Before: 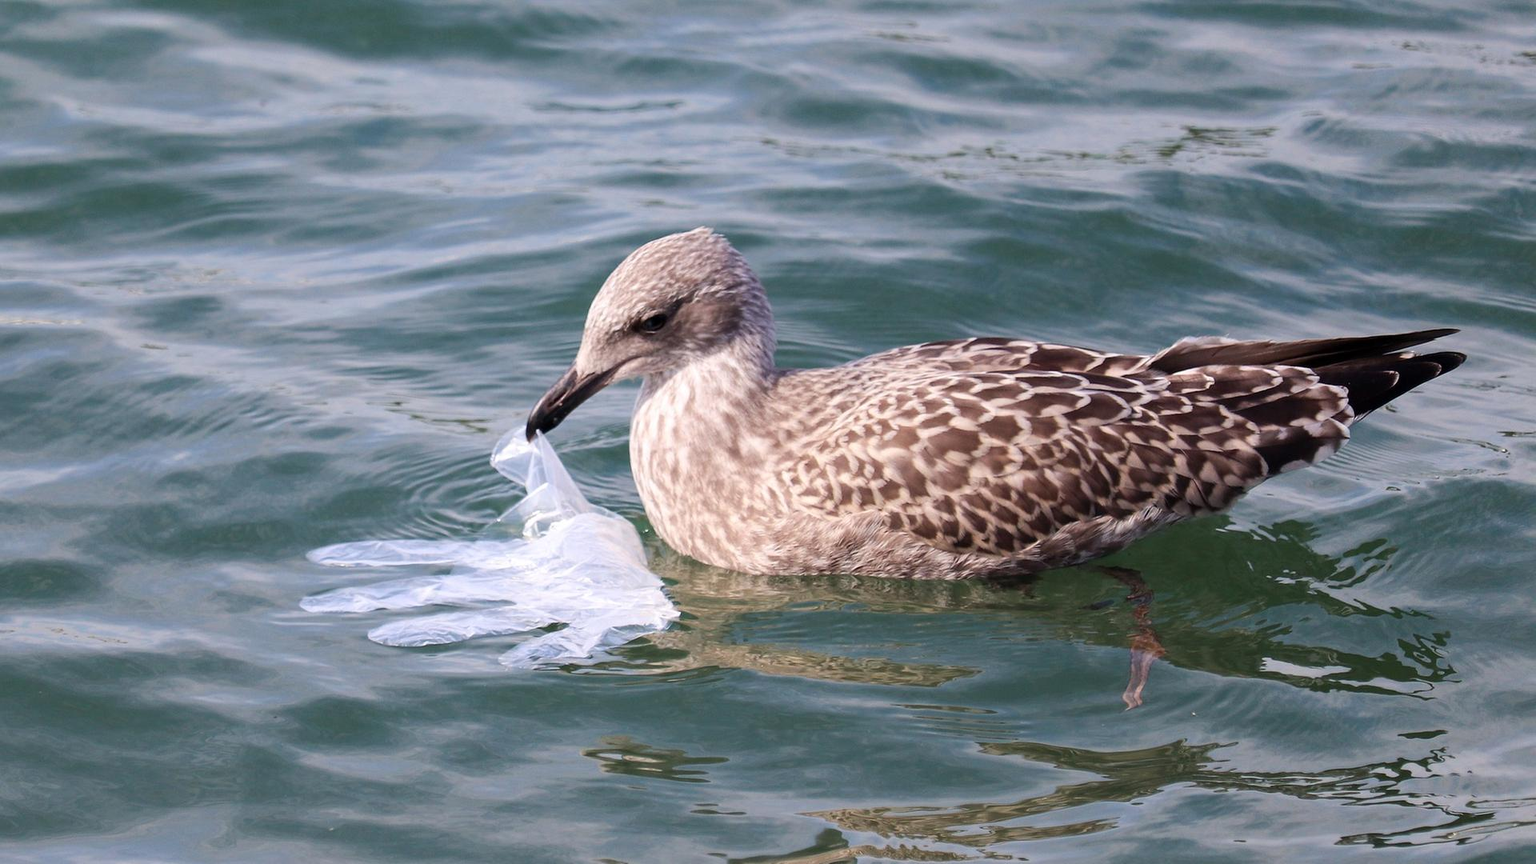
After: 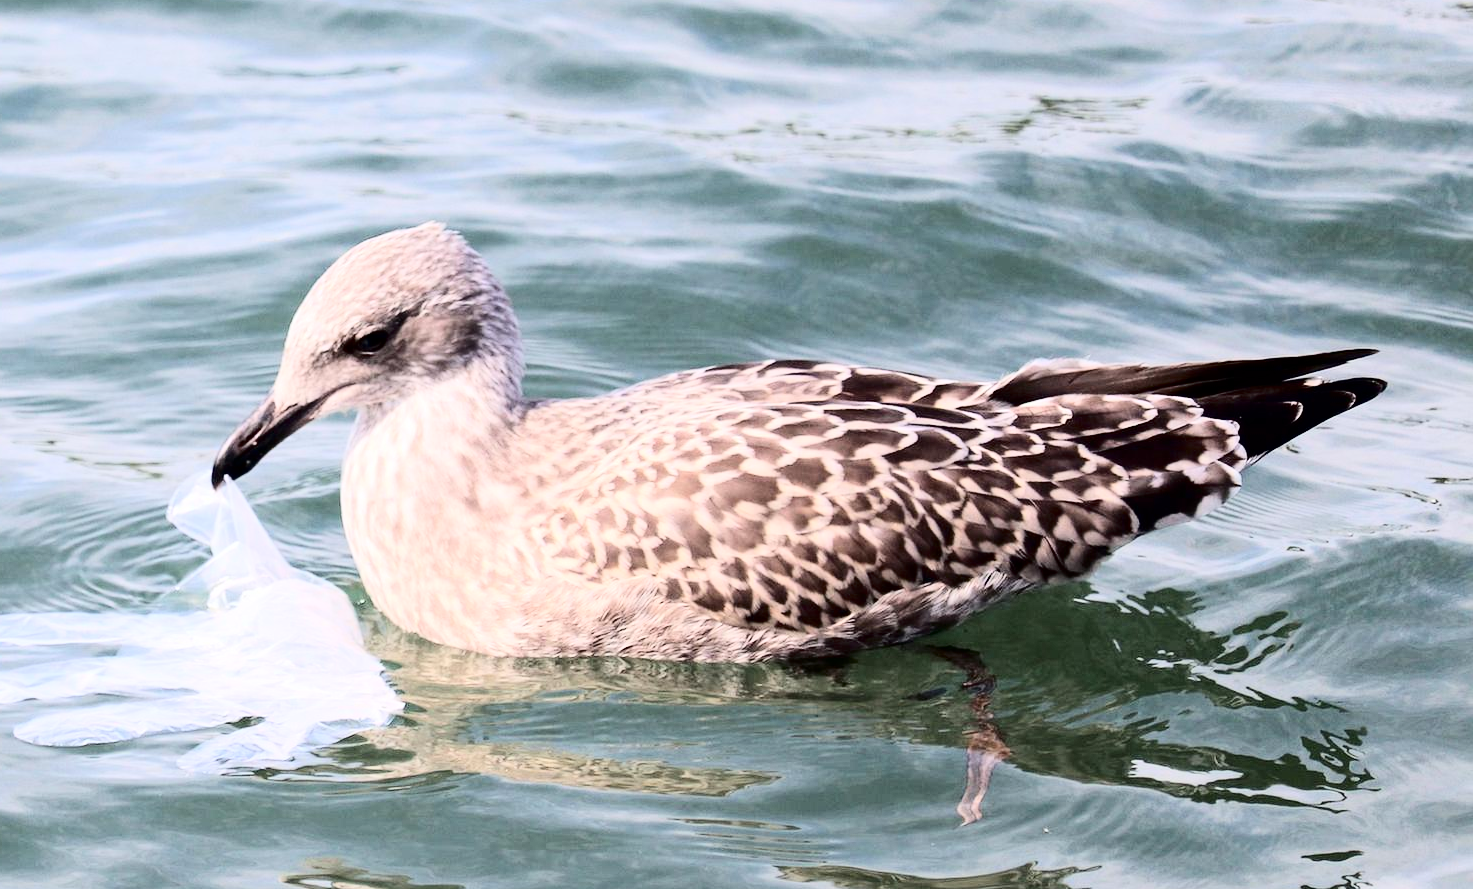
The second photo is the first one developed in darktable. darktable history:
tone curve: curves: ch0 [(0, 0) (0.004, 0) (0.133, 0.071) (0.325, 0.456) (0.832, 0.957) (1, 1)], color space Lab, independent channels, preserve colors none
crop: left 23.253%, top 5.827%, bottom 11.803%
